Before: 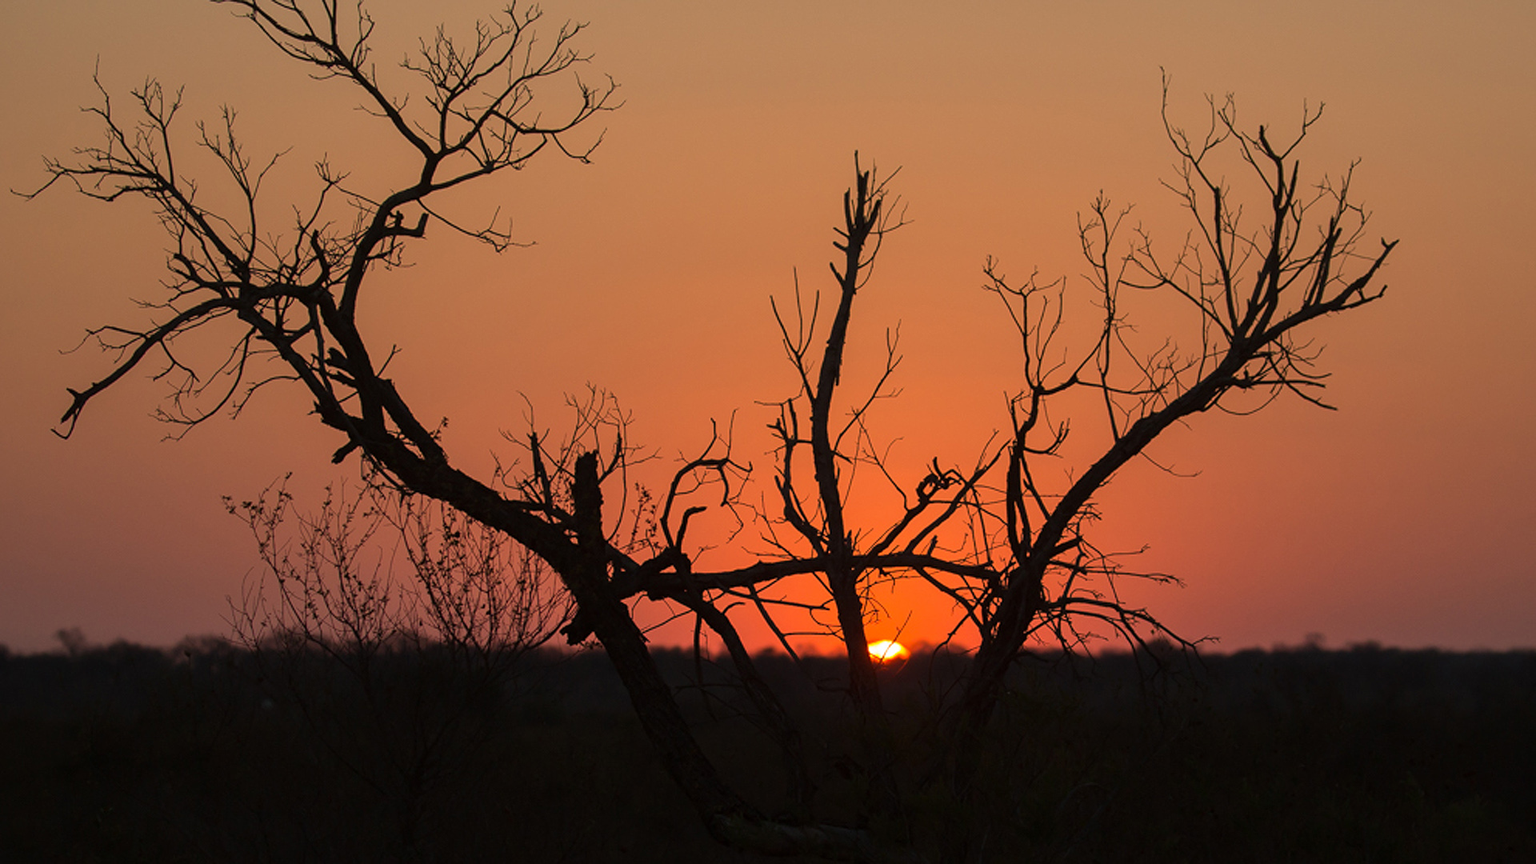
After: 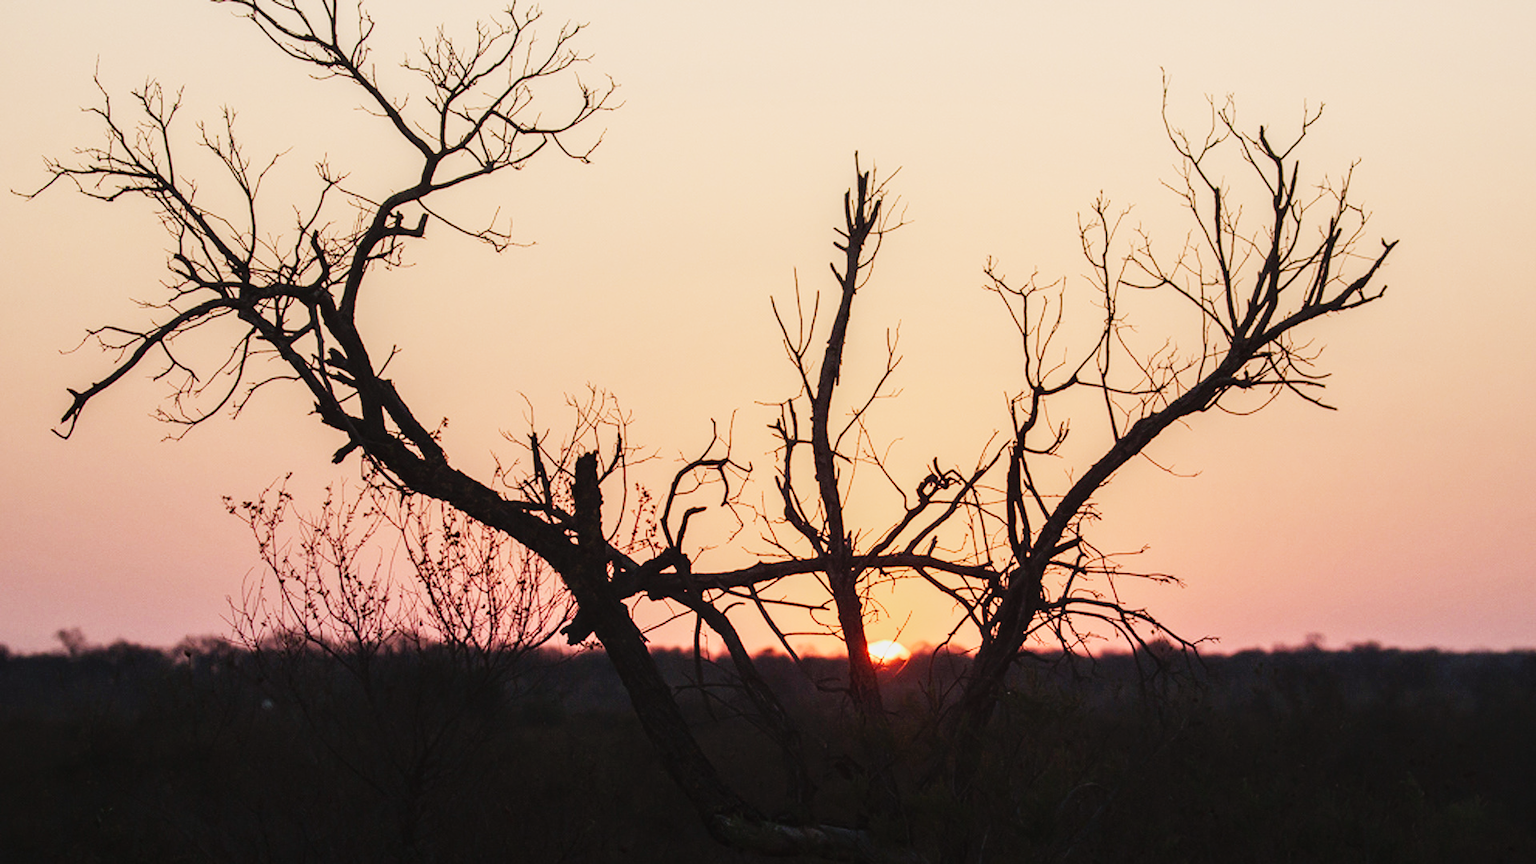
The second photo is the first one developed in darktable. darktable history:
sigmoid: contrast 1.69, skew -0.23, preserve hue 0%, red attenuation 0.1, red rotation 0.035, green attenuation 0.1, green rotation -0.017, blue attenuation 0.15, blue rotation -0.052, base primaries Rec2020
exposure: black level correction 0, exposure 0.7 EV, compensate exposure bias true, compensate highlight preservation false
color calibration: illuminant as shot in camera, x 0.358, y 0.373, temperature 4628.91 K
local contrast: on, module defaults
